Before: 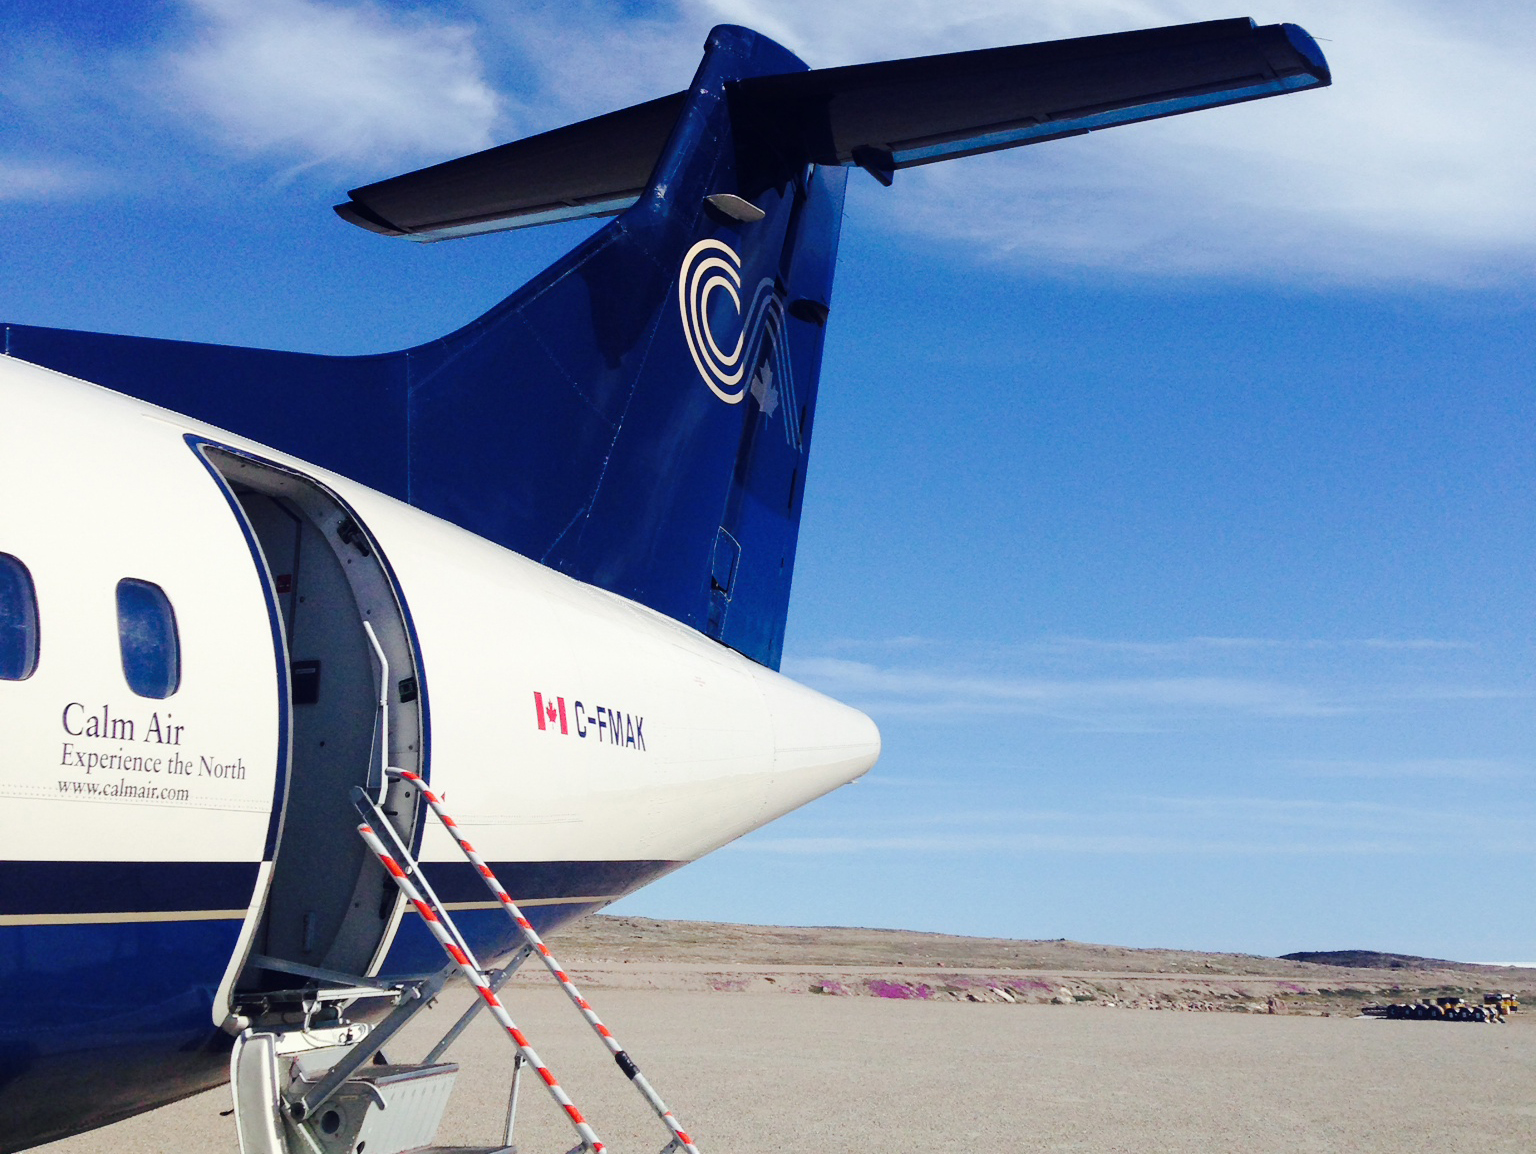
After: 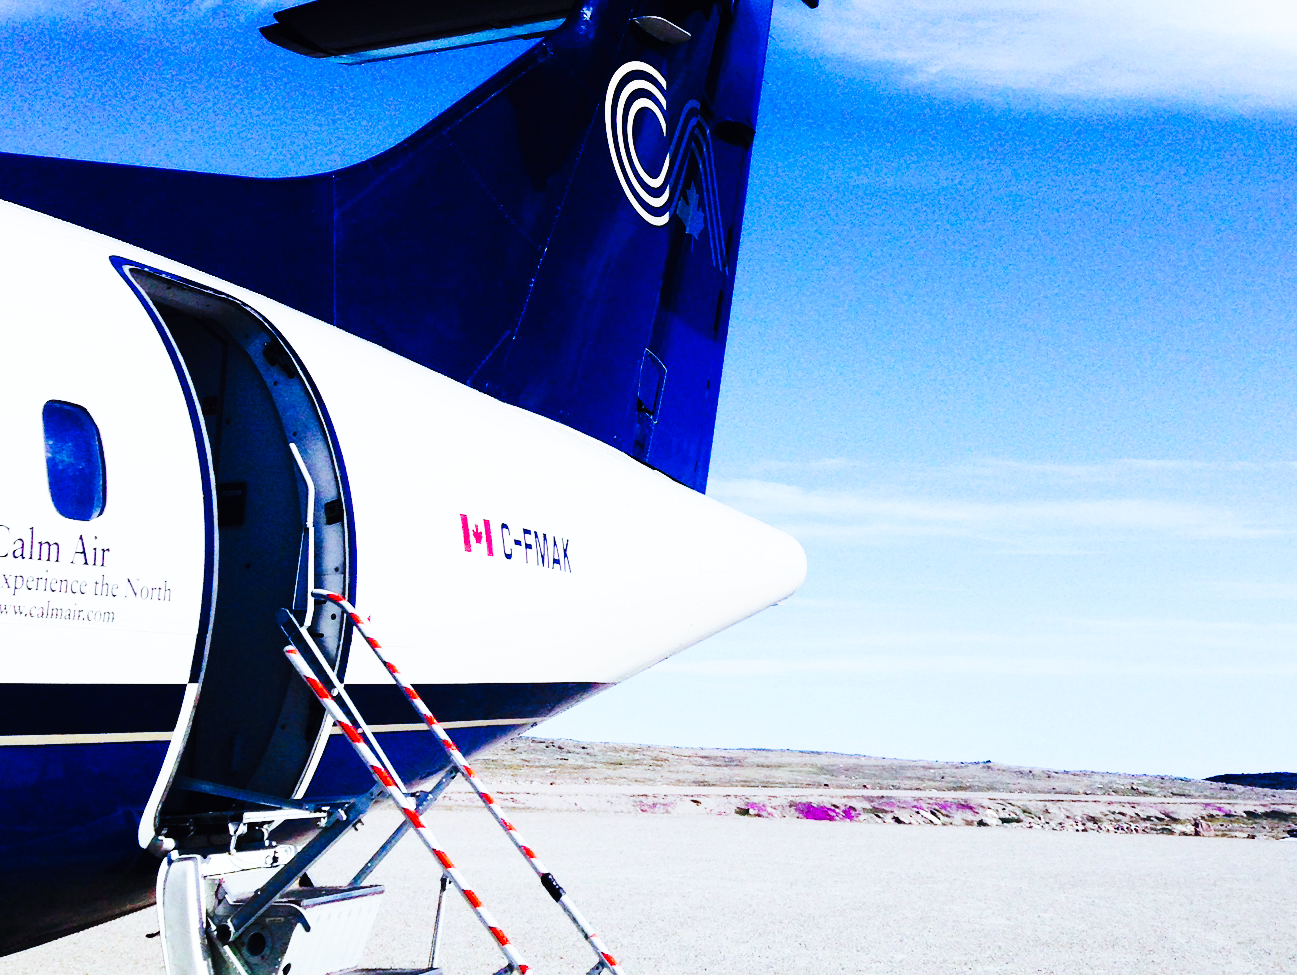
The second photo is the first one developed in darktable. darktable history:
tone equalizer: on, module defaults
tone curve: curves: ch0 [(0, 0) (0.003, 0.004) (0.011, 0.006) (0.025, 0.008) (0.044, 0.012) (0.069, 0.017) (0.1, 0.021) (0.136, 0.029) (0.177, 0.043) (0.224, 0.062) (0.277, 0.108) (0.335, 0.166) (0.399, 0.301) (0.468, 0.467) (0.543, 0.64) (0.623, 0.803) (0.709, 0.908) (0.801, 0.969) (0.898, 0.988) (1, 1)], preserve colors none
white balance: red 0.931, blue 1.11
crop and rotate: left 4.842%, top 15.51%, right 10.668%
